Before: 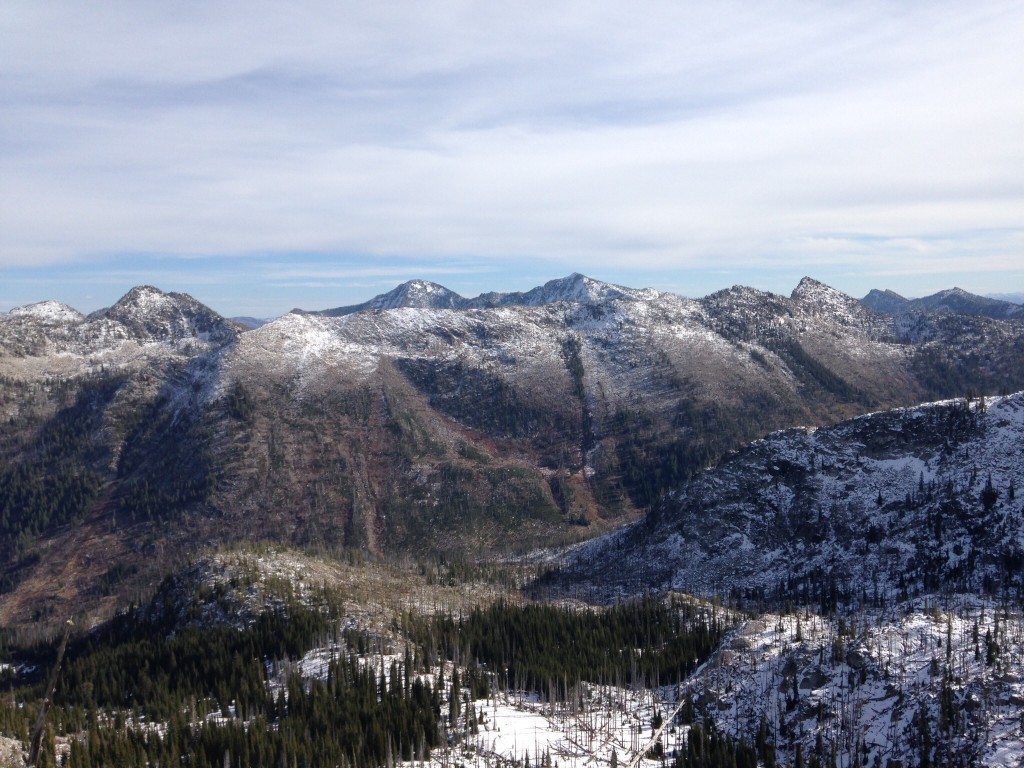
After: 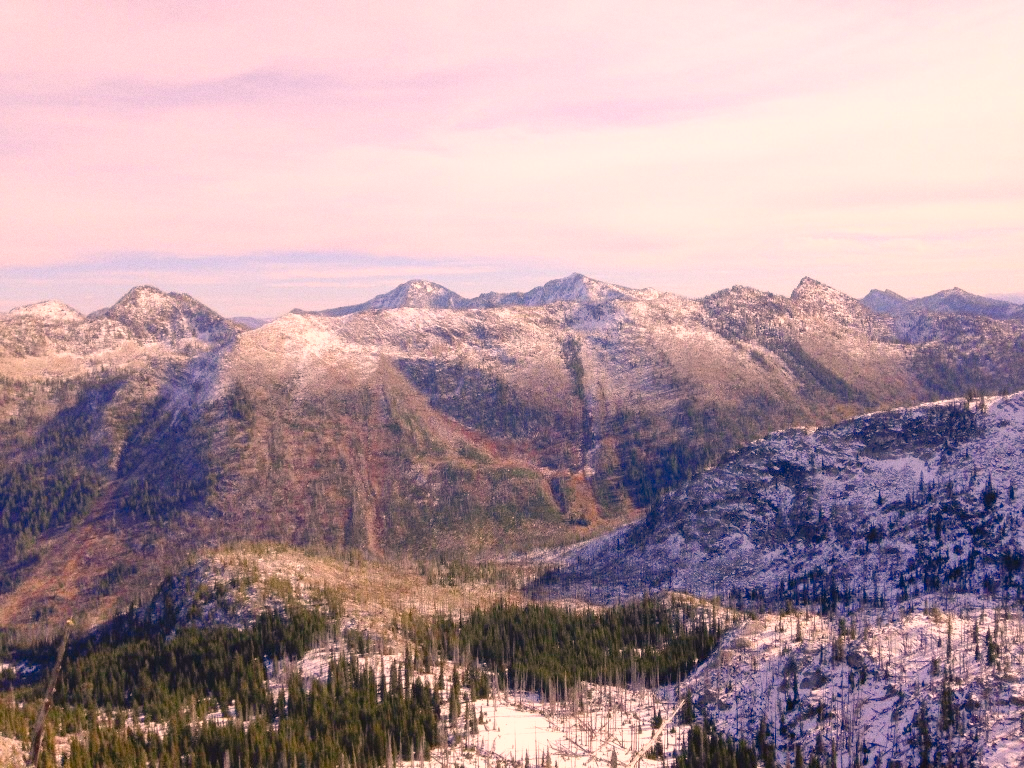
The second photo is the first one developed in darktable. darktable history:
grain: coarseness 3.21 ISO
color correction: highlights a* 21.16, highlights b* 19.61
levels: levels [0, 0.397, 0.955]
